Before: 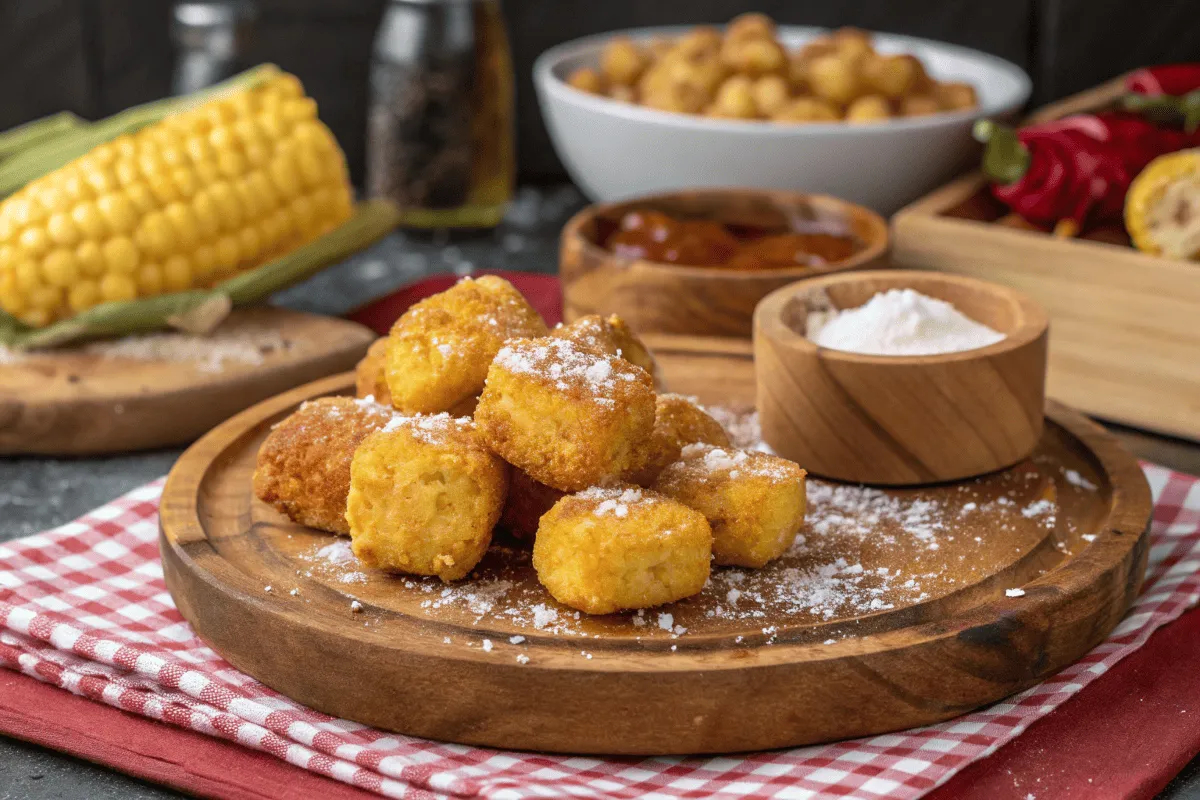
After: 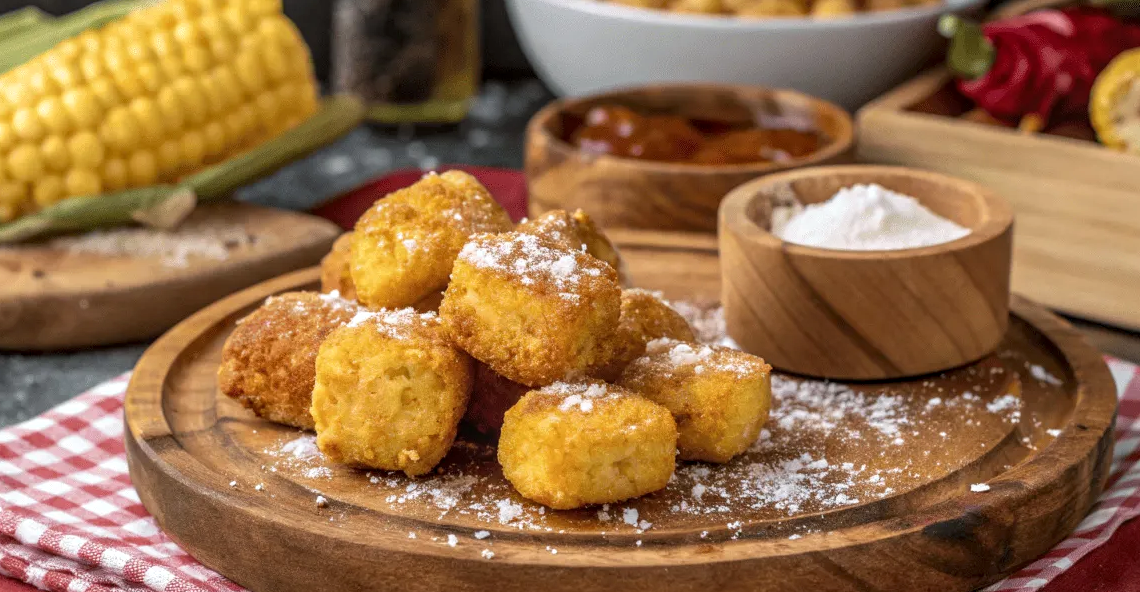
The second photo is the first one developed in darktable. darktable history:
local contrast: on, module defaults
crop and rotate: left 2.991%, top 13.302%, right 1.981%, bottom 12.636%
